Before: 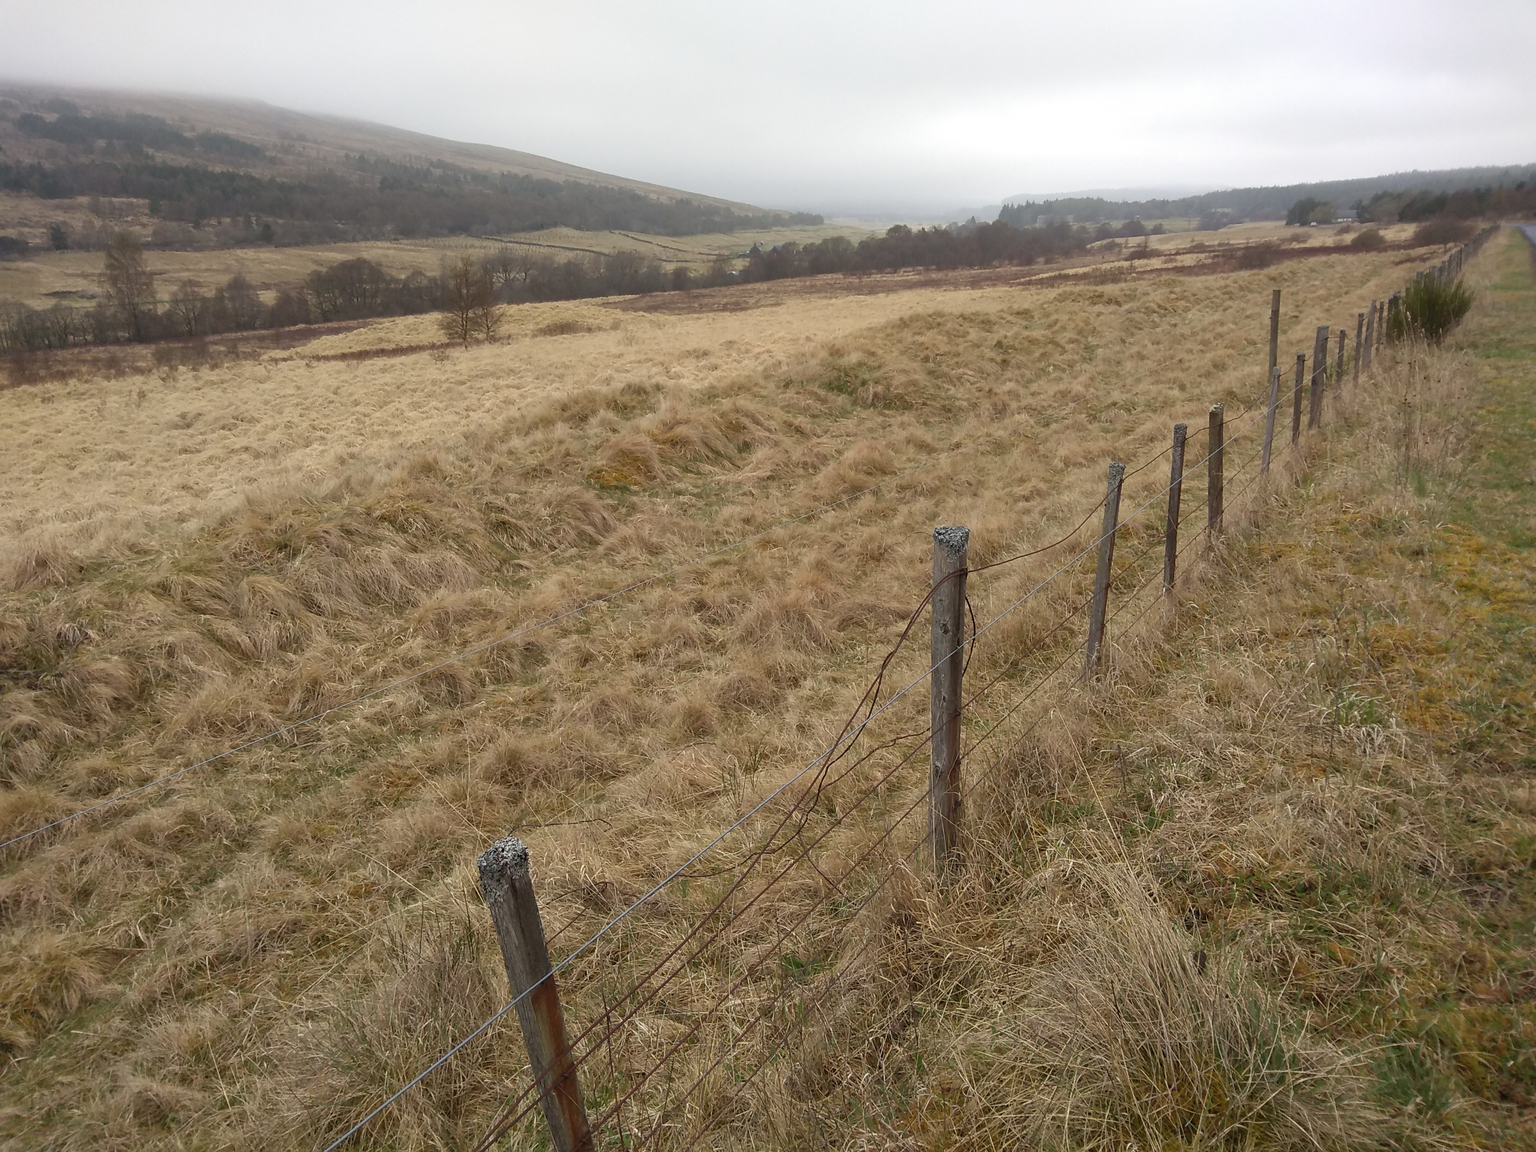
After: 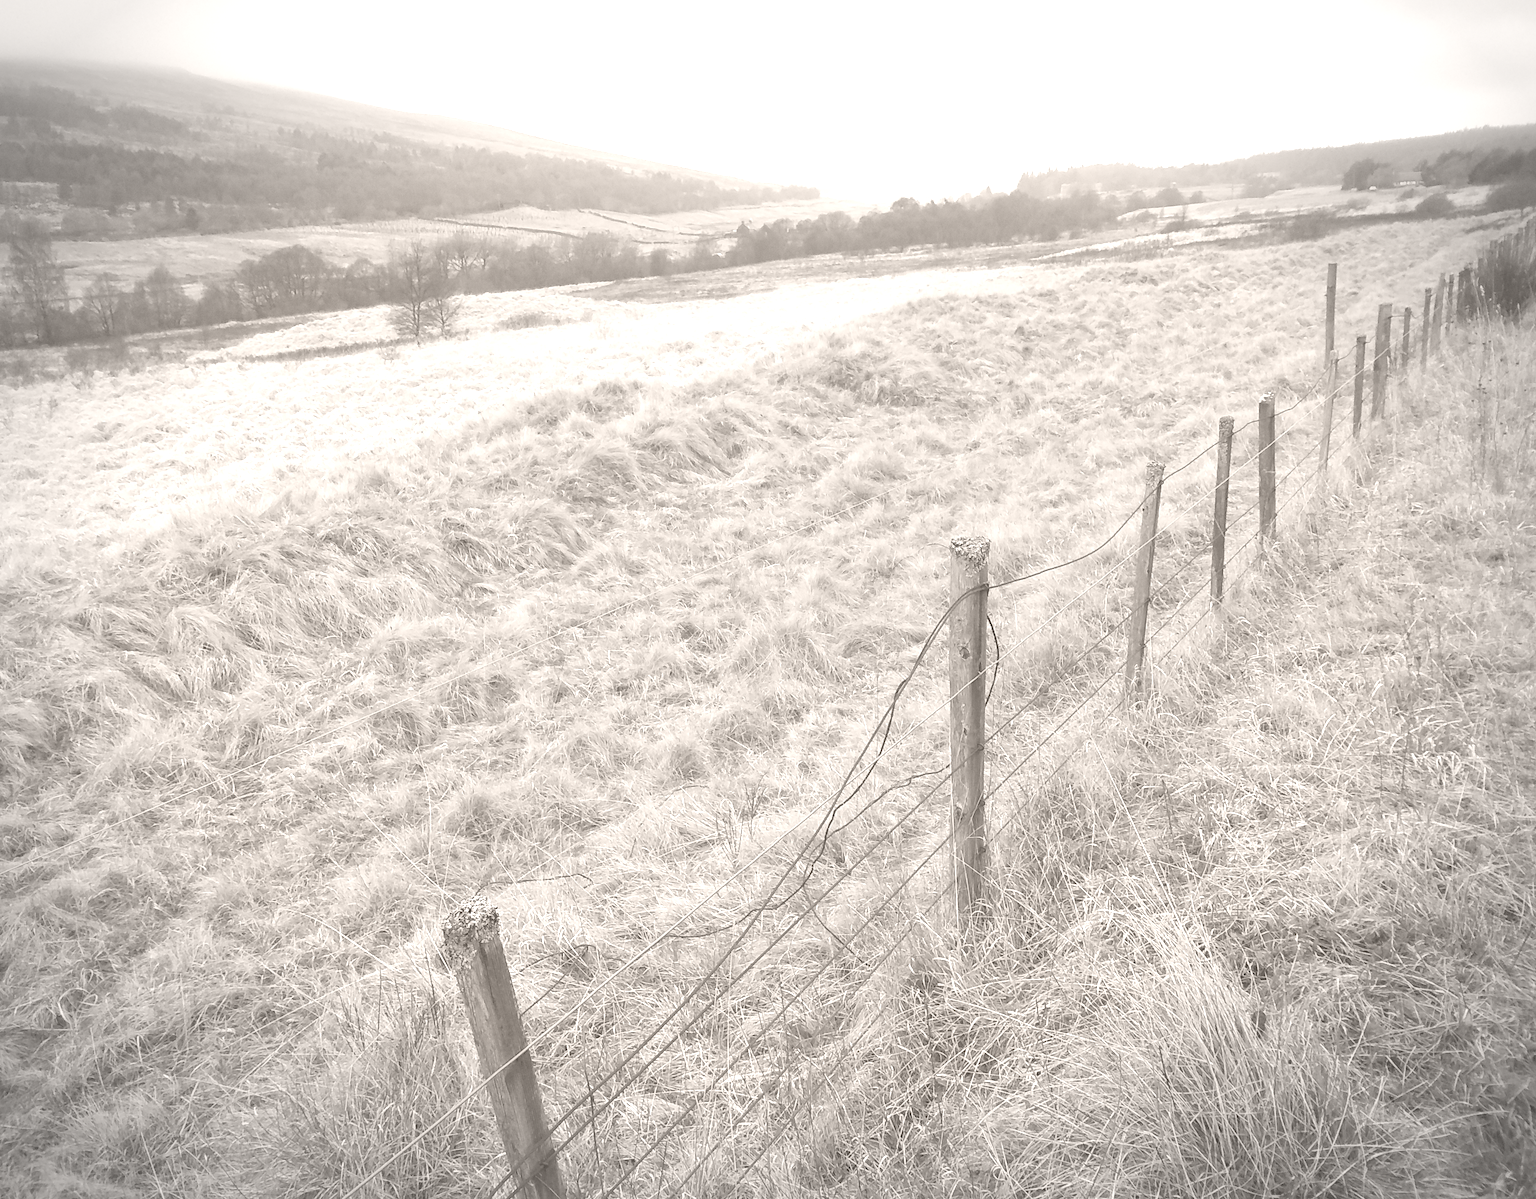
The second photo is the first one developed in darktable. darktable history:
color balance rgb: perceptual saturation grading › global saturation 25%, perceptual brilliance grading › mid-tones 10%, perceptual brilliance grading › shadows 15%, global vibrance 20%
vignetting: automatic ratio true
white balance: red 0.984, blue 1.059
grain: coarseness 0.09 ISO, strength 10%
colorize: hue 34.49°, saturation 35.33%, source mix 100%, lightness 55%, version 1
color correction: highlights a* -2.68, highlights b* 2.57
rotate and perspective: rotation -4.25°, automatic cropping off
crop and rotate: angle -3.27°, left 5.211%, top 5.211%, right 4.607%, bottom 4.607%
